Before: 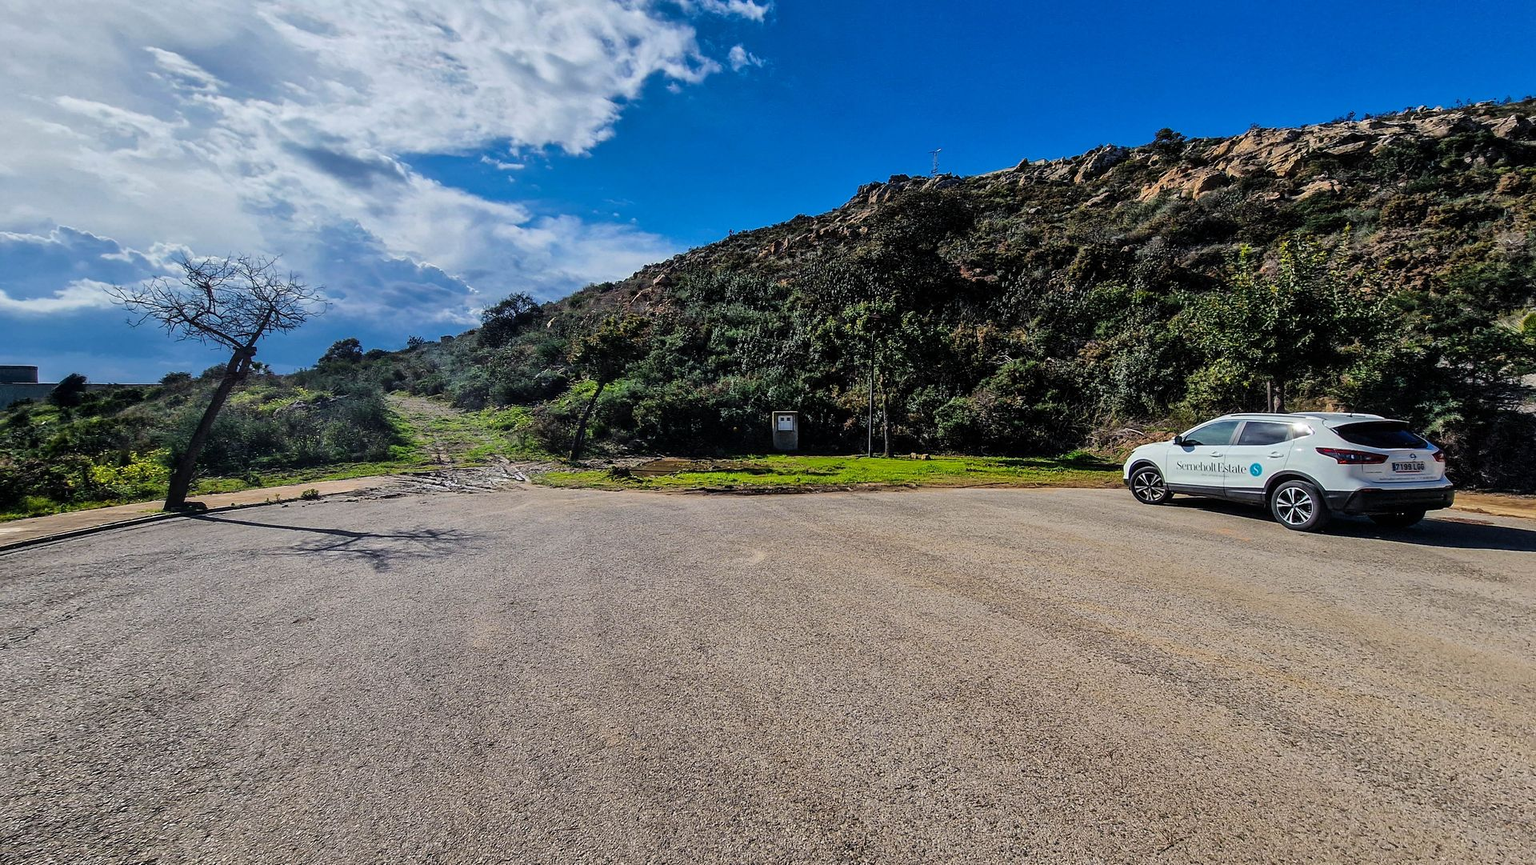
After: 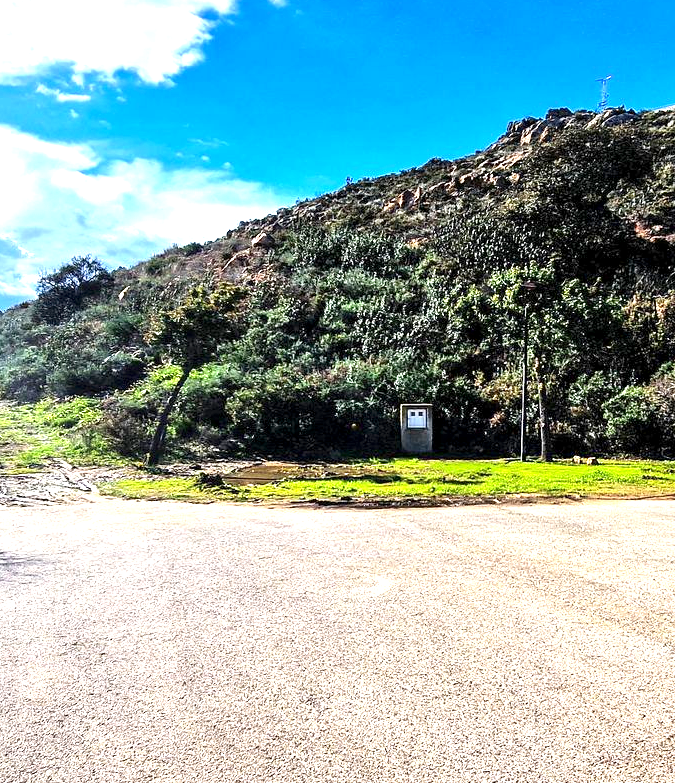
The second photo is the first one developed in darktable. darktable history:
crop and rotate: left 29.476%, top 10.214%, right 35.32%, bottom 17.333%
exposure: black level correction 0.001, exposure 1.719 EV, compensate exposure bias true, compensate highlight preservation false
